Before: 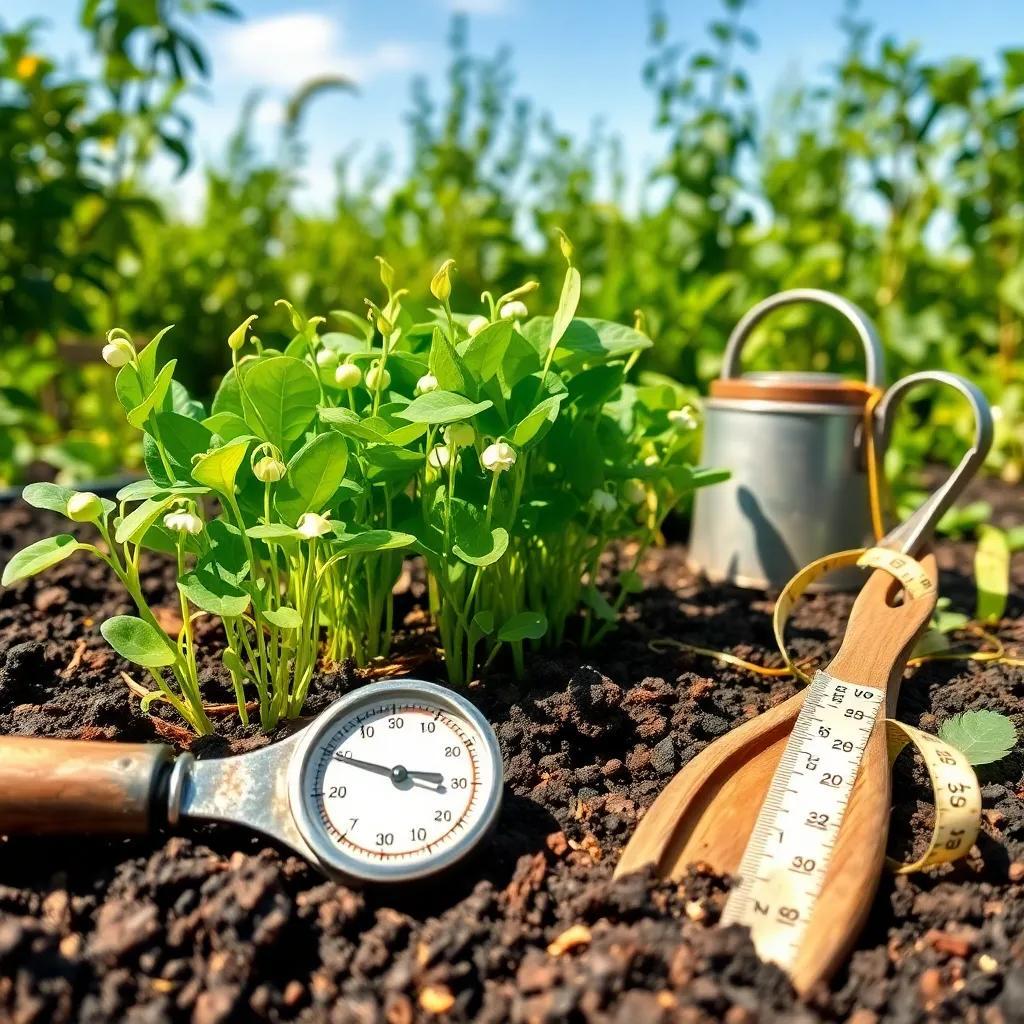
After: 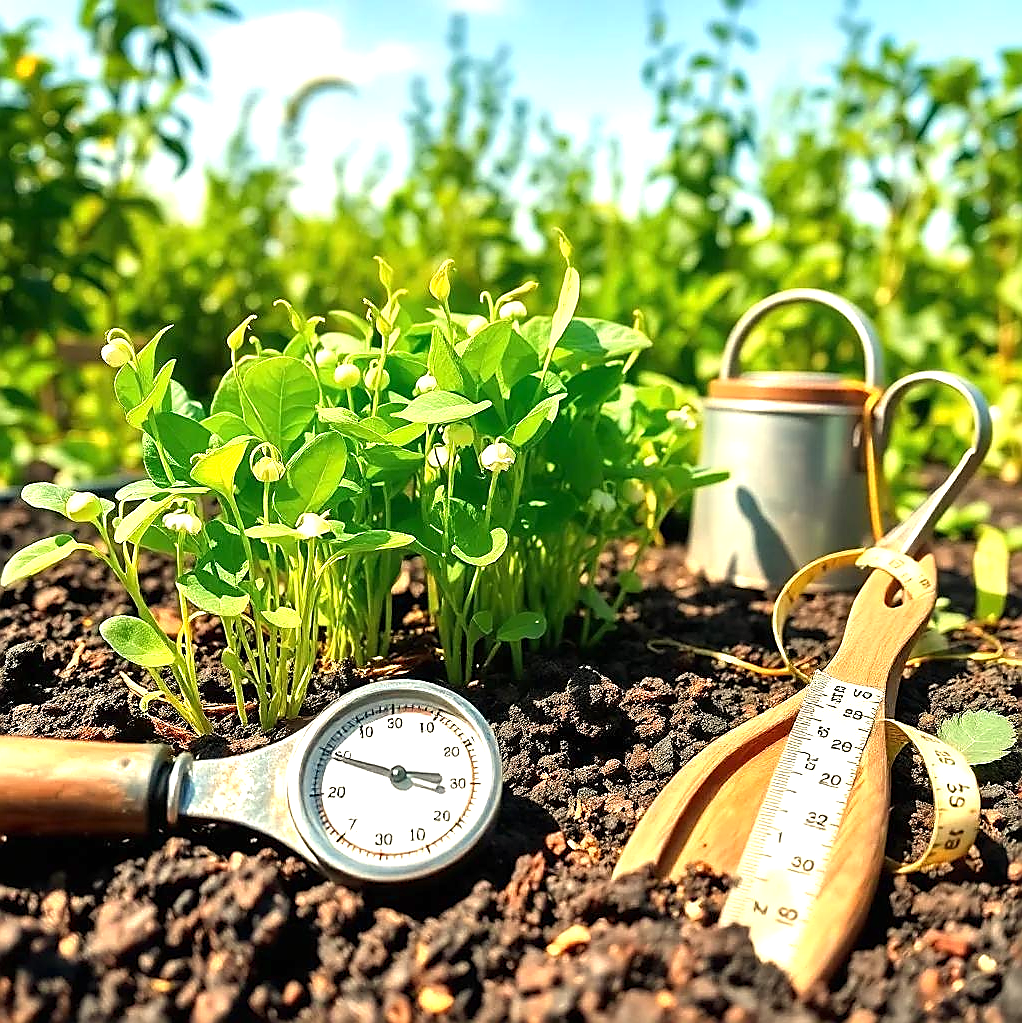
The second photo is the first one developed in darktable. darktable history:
levels: mode automatic, black 0.023%, white 99.97%, levels [0.062, 0.494, 0.925]
exposure: black level correction 0, exposure 0.7 EV, compensate exposure bias true, compensate highlight preservation false
crop and rotate: left 0.126%
white balance: red 1.029, blue 0.92
sharpen: radius 1.4, amount 1.25, threshold 0.7
